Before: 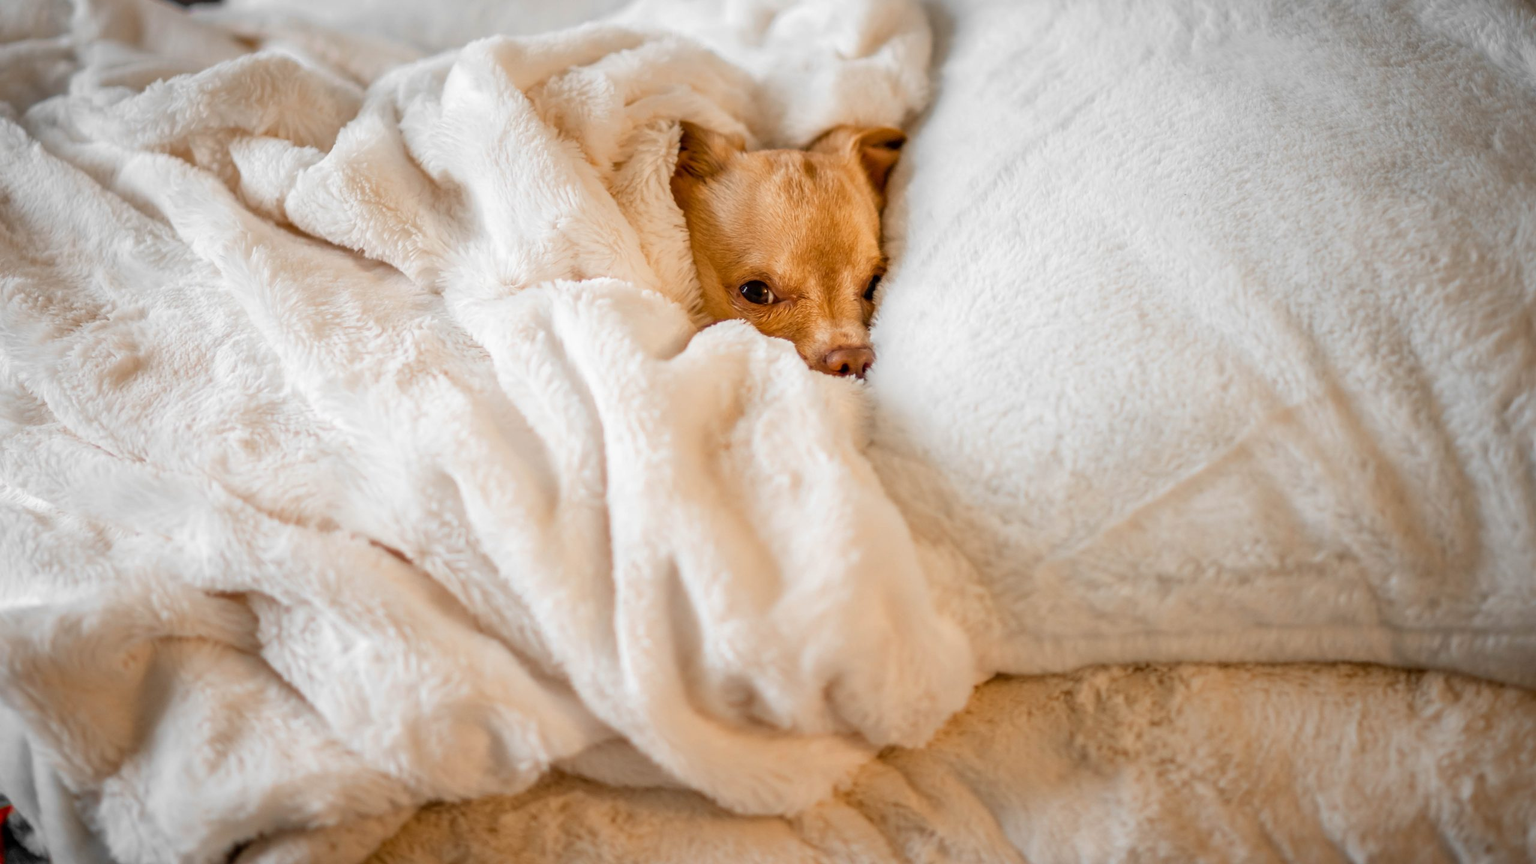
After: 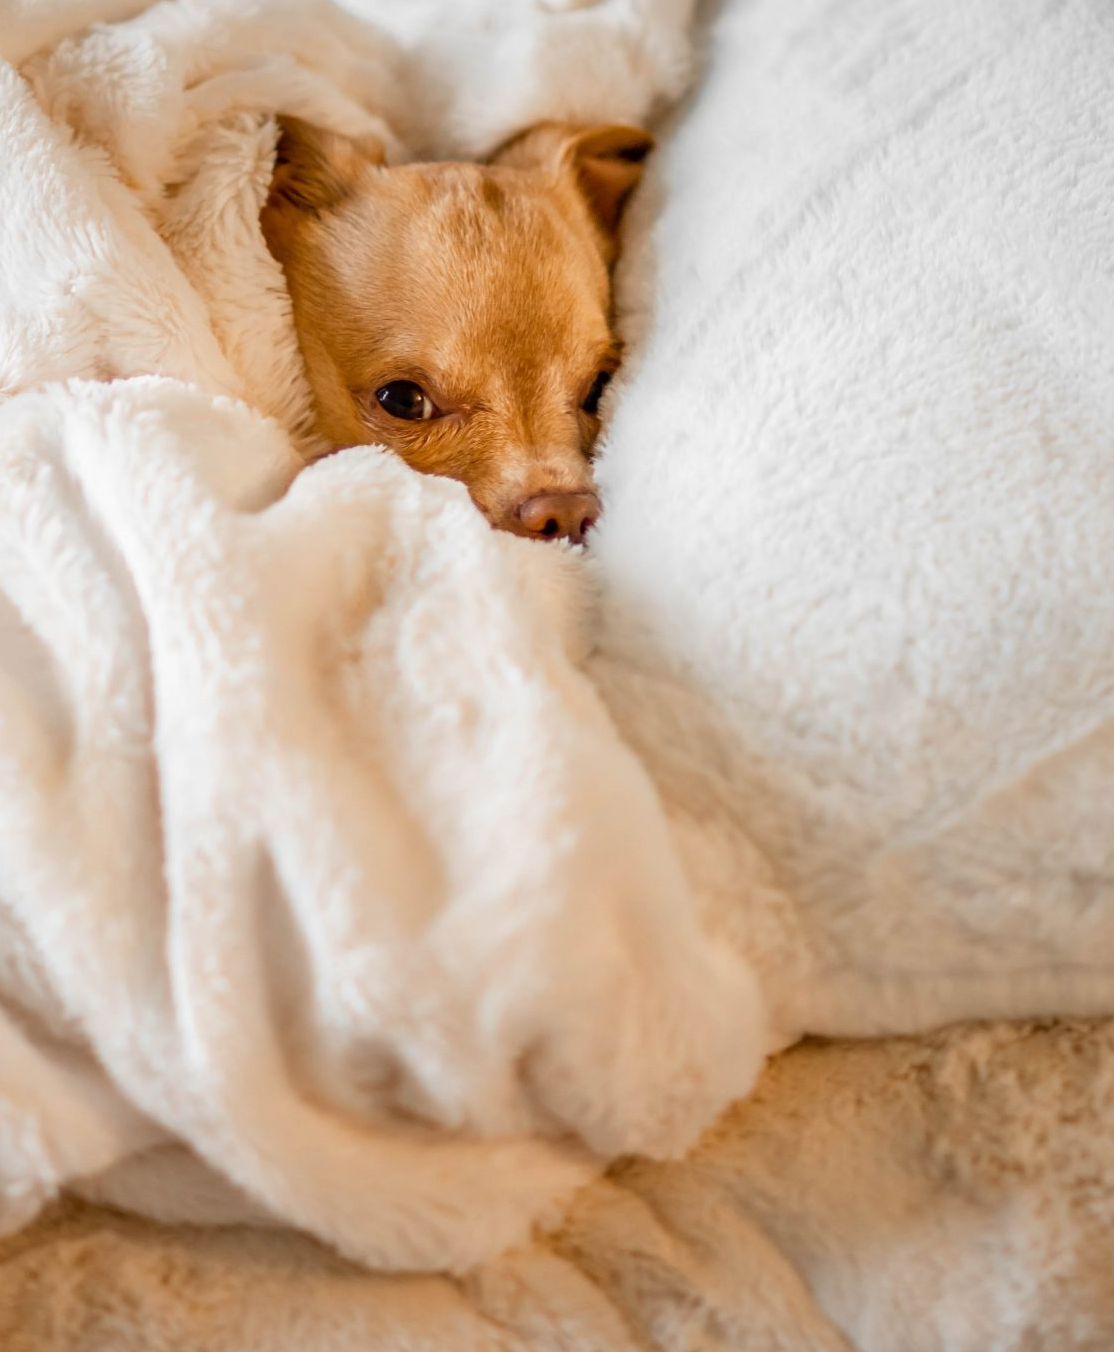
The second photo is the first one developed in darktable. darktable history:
crop: left 33.503%, top 6.055%, right 22.968%
